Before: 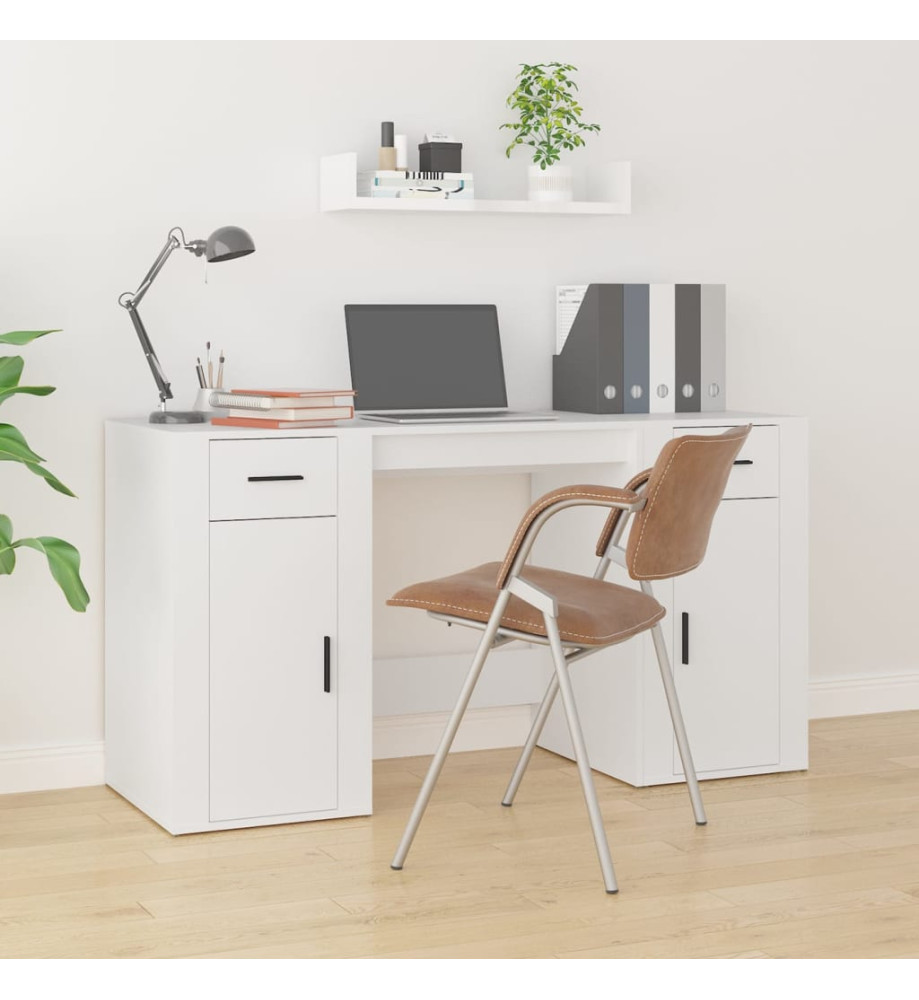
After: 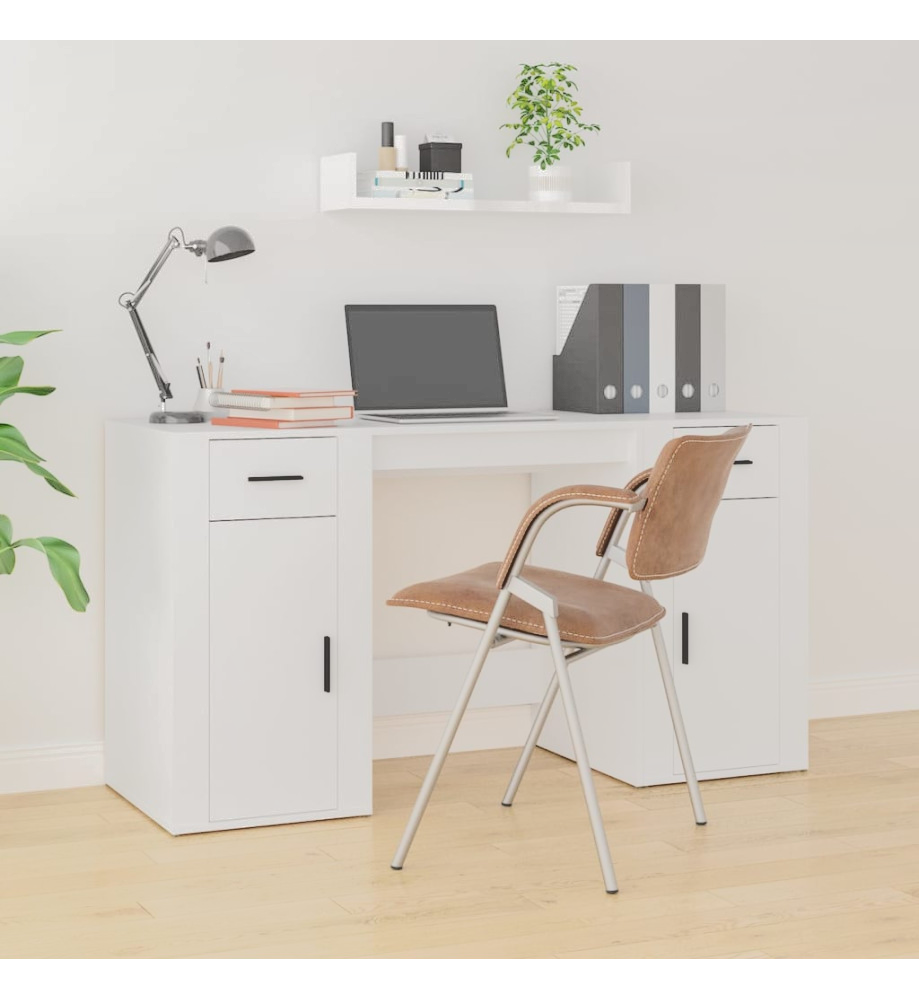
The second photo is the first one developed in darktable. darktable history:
tone curve: curves: ch0 [(0, 0) (0.003, 0.198) (0.011, 0.198) (0.025, 0.198) (0.044, 0.198) (0.069, 0.201) (0.1, 0.202) (0.136, 0.207) (0.177, 0.212) (0.224, 0.222) (0.277, 0.27) (0.335, 0.332) (0.399, 0.422) (0.468, 0.542) (0.543, 0.626) (0.623, 0.698) (0.709, 0.764) (0.801, 0.82) (0.898, 0.863) (1, 1)], color space Lab, independent channels, preserve colors none
local contrast: on, module defaults
